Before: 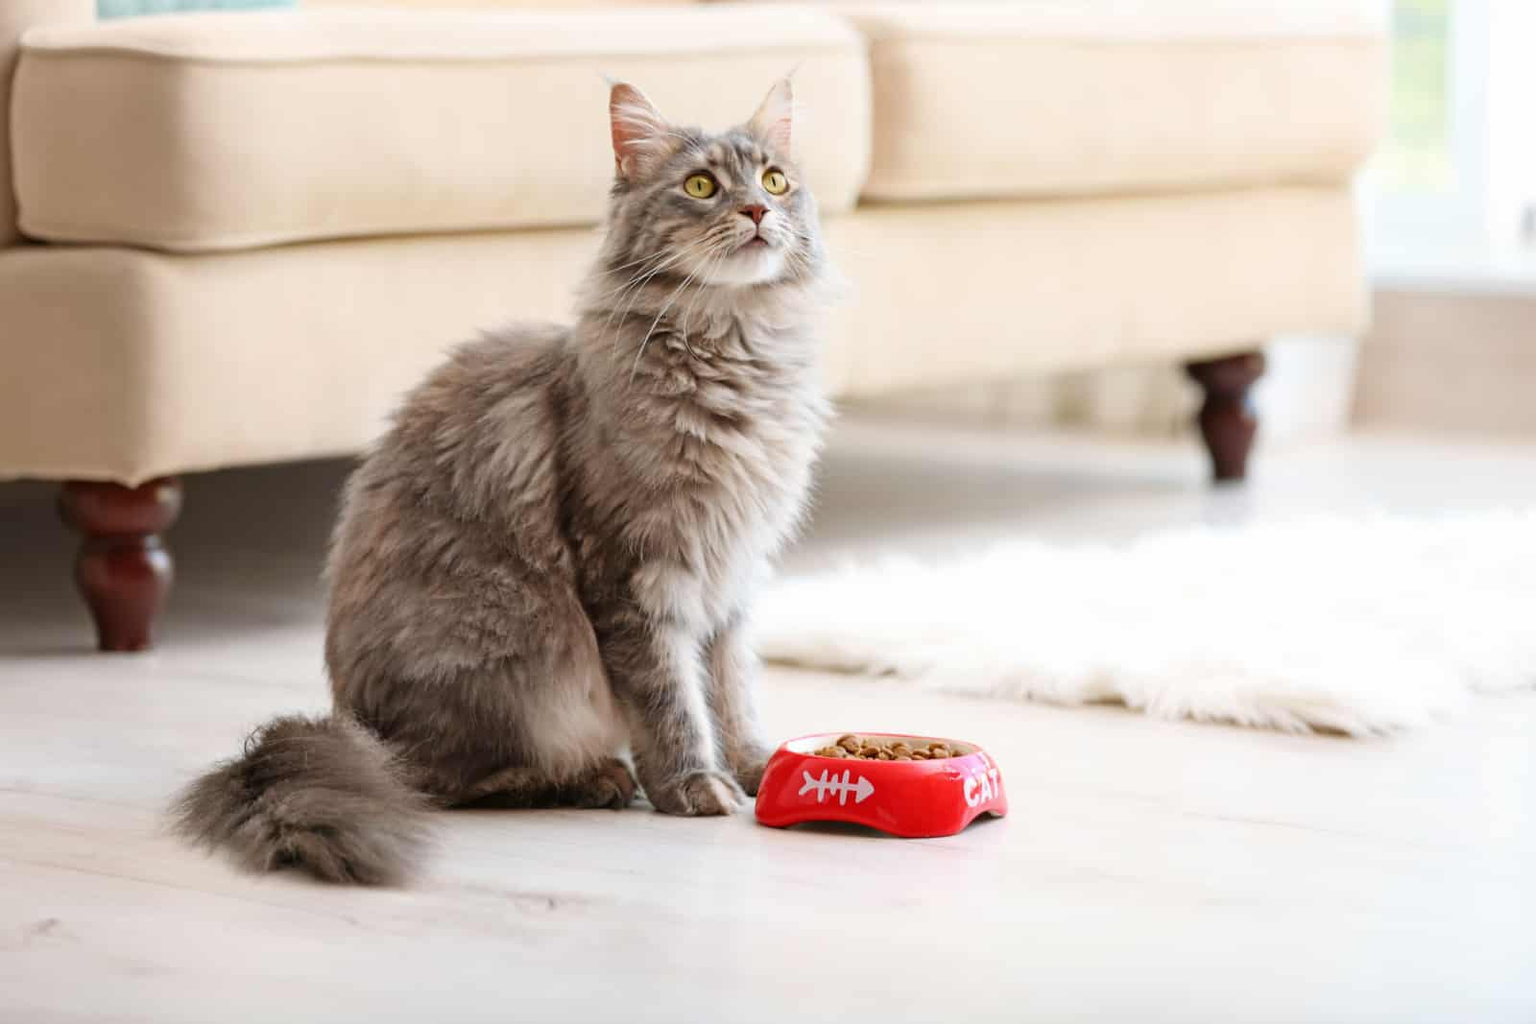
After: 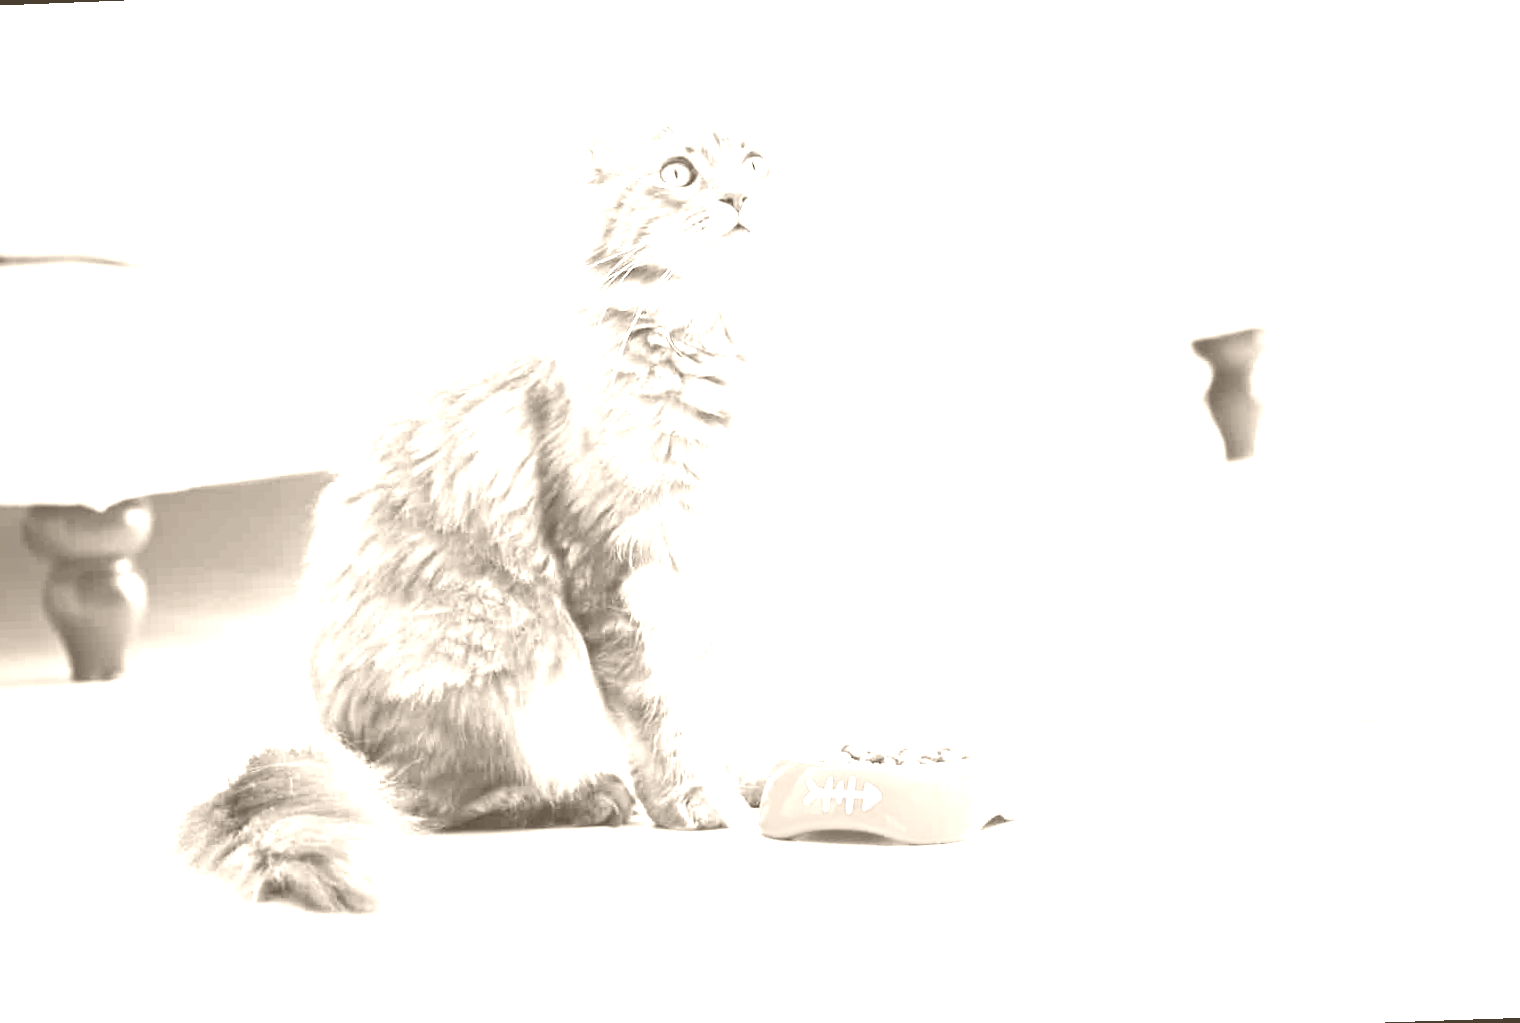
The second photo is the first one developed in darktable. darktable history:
vignetting: brightness -0.233, saturation 0.141
colorize: hue 34.49°, saturation 35.33%, source mix 100%, version 1
white balance: red 1.045, blue 0.932
exposure: black level correction 0, exposure 1.35 EV, compensate exposure bias true, compensate highlight preservation false
base curve: curves: ch0 [(0, 0) (0.088, 0.125) (0.176, 0.251) (0.354, 0.501) (0.613, 0.749) (1, 0.877)], preserve colors none
rotate and perspective: rotation -2.12°, lens shift (vertical) 0.009, lens shift (horizontal) -0.008, automatic cropping original format, crop left 0.036, crop right 0.964, crop top 0.05, crop bottom 0.959
